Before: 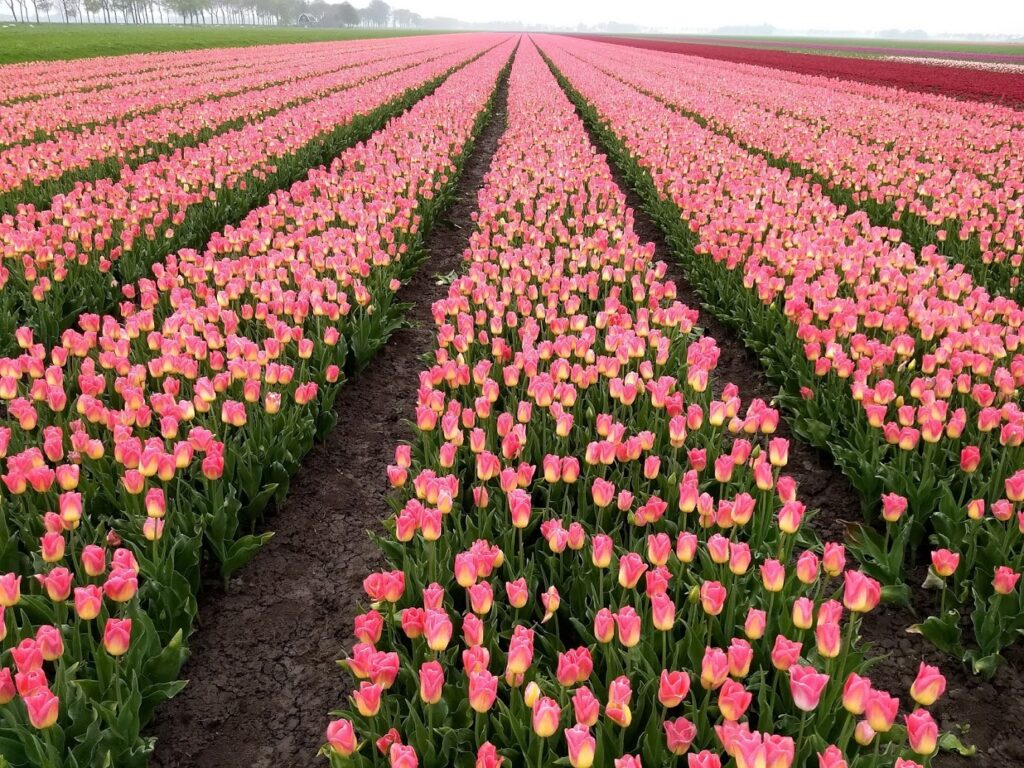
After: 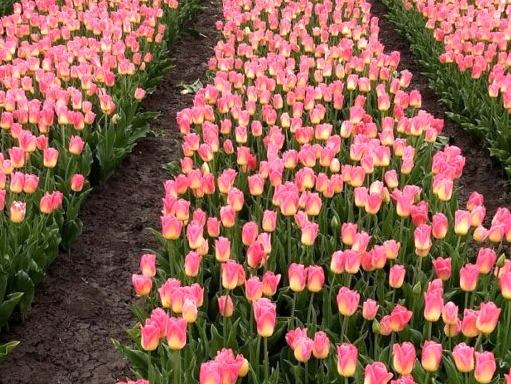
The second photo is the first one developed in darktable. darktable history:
exposure: exposure 0.2 EV, compensate highlight preservation false
crop: left 25%, top 25%, right 25%, bottom 25%
